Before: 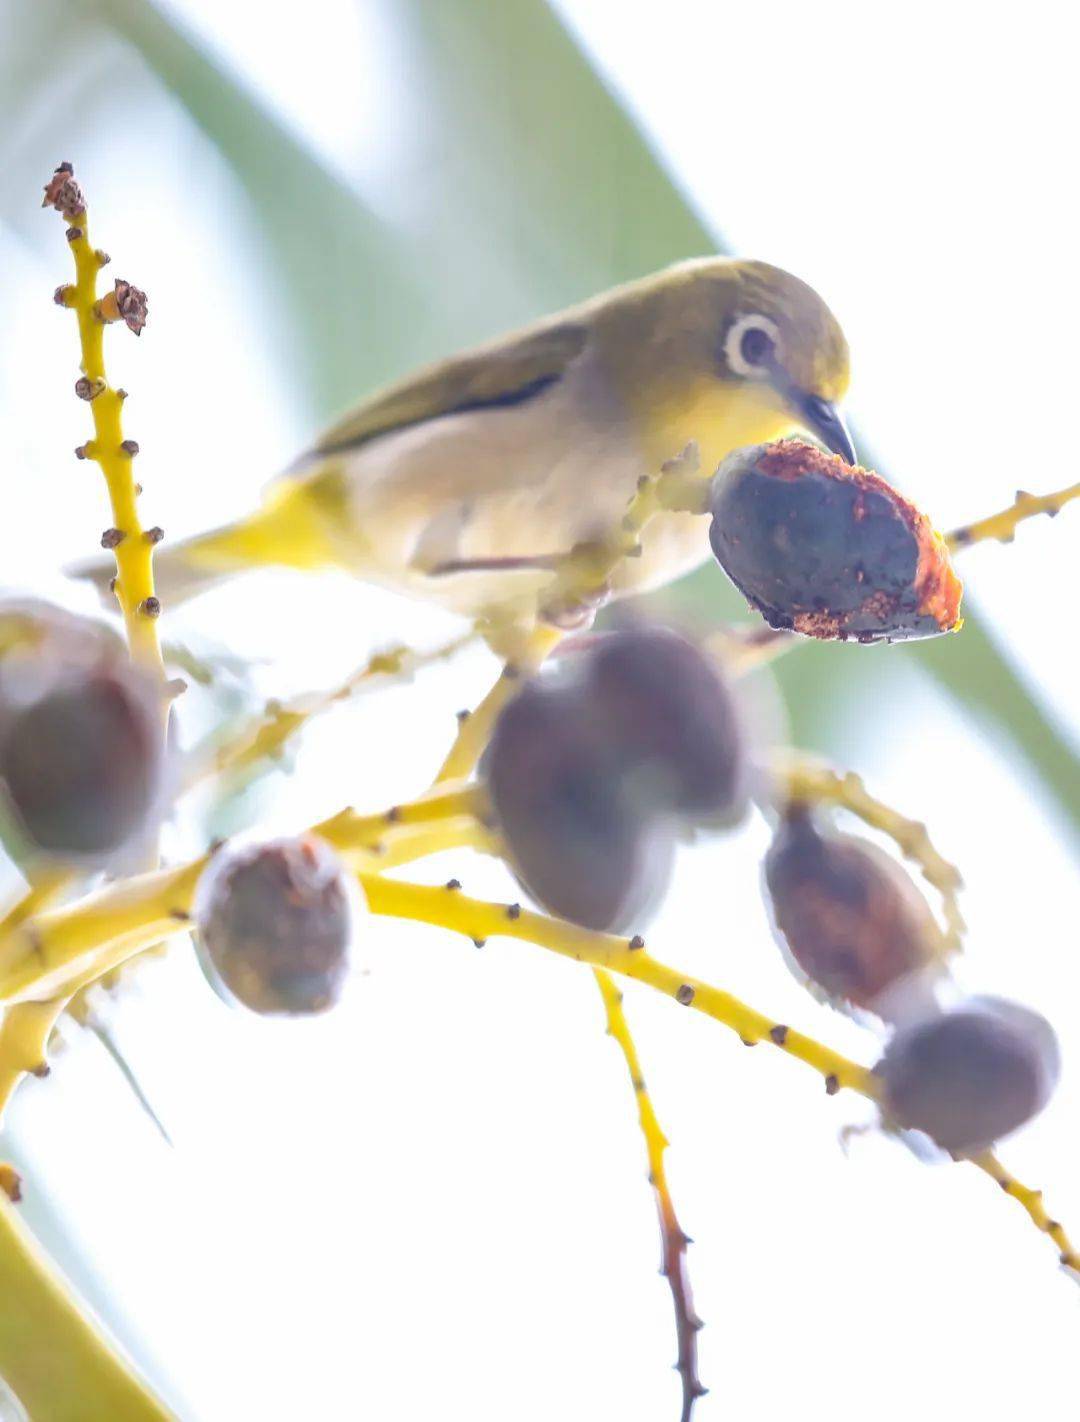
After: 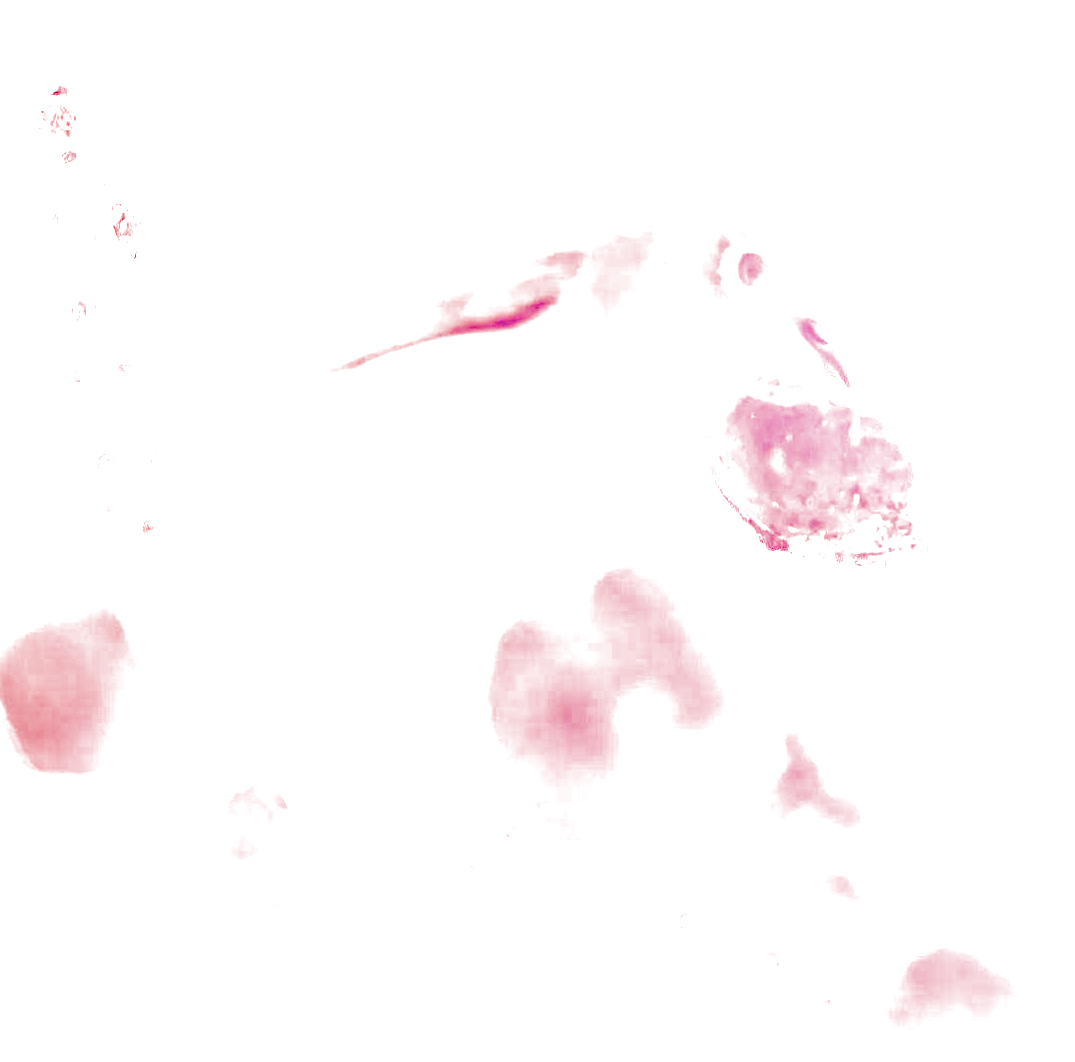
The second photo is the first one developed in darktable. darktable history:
local contrast: highlights 61%, detail 143%, midtone range 0.428
crop: left 0.387%, top 5.469%, bottom 19.809%
filmic rgb: black relative exposure -3.57 EV, white relative exposure 2.29 EV, hardness 3.41
white balance: red 4.26, blue 1.802
exposure: black level correction 0.007, exposure 0.093 EV, compensate highlight preservation false
